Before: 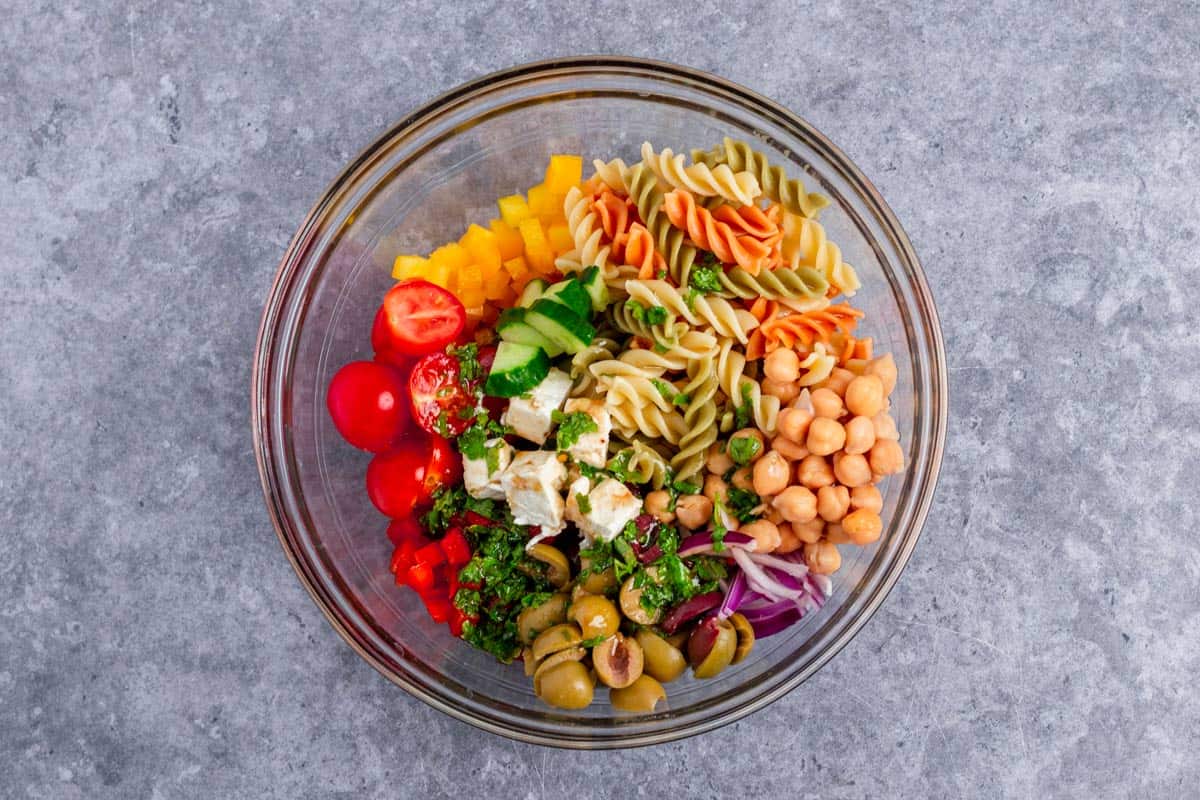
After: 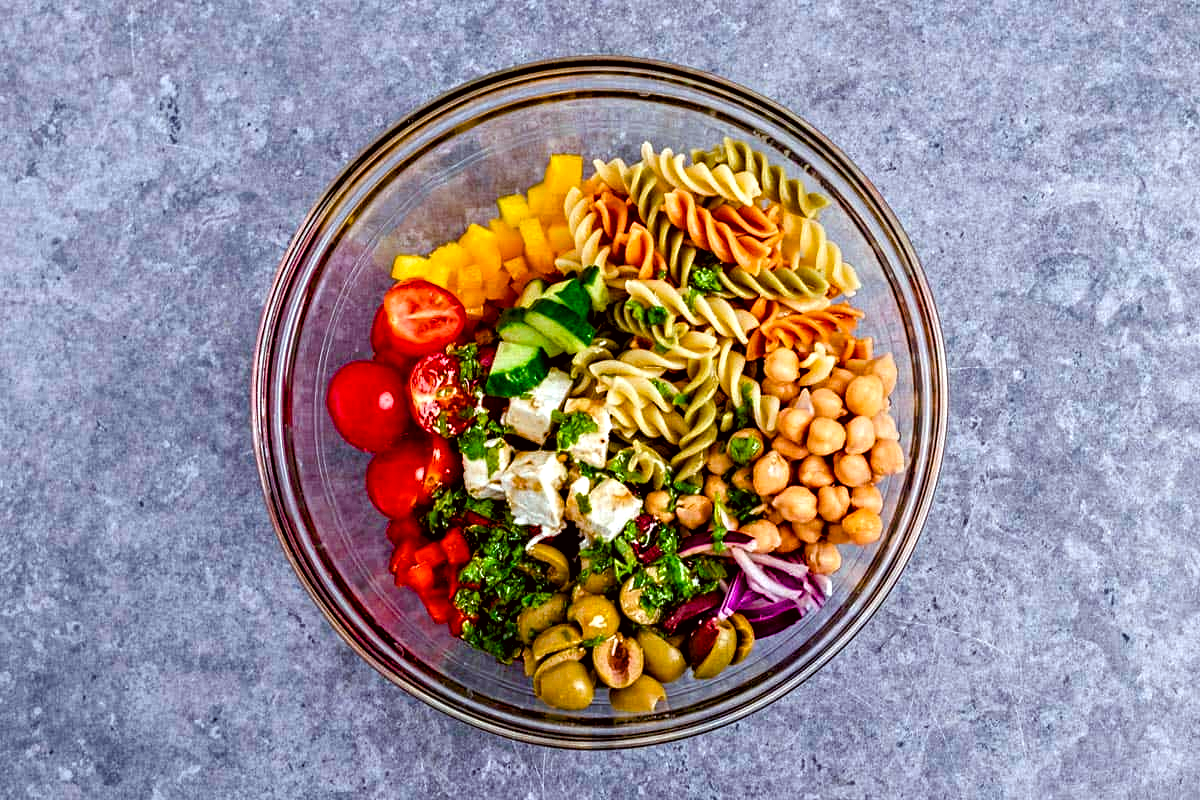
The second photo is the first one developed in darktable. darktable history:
white balance: red 0.988, blue 1.017
color balance rgb: perceptual saturation grading › global saturation 20%, perceptual saturation grading › highlights -25%, perceptual saturation grading › shadows 50.52%, global vibrance 40.24%
contrast equalizer: octaves 7, y [[0.5, 0.542, 0.583, 0.625, 0.667, 0.708], [0.5 ×6], [0.5 ×6], [0 ×6], [0 ×6]]
color correction: highlights a* -2.73, highlights b* -2.09, shadows a* 2.41, shadows b* 2.73
